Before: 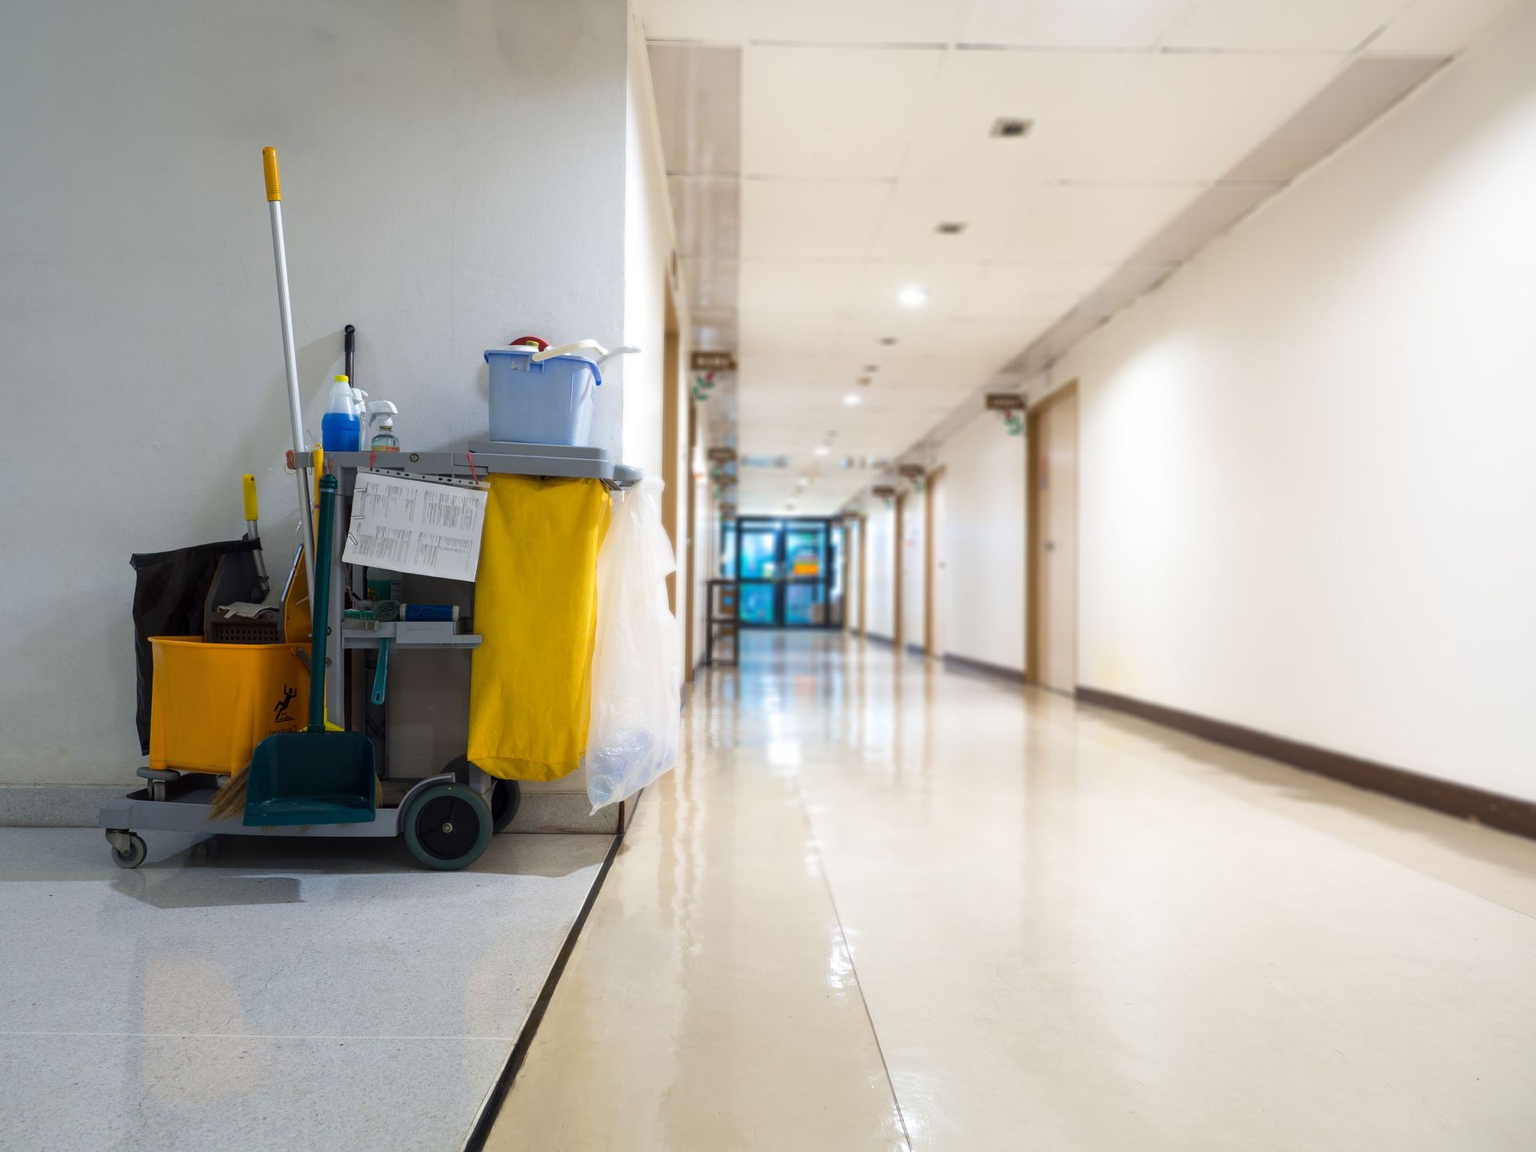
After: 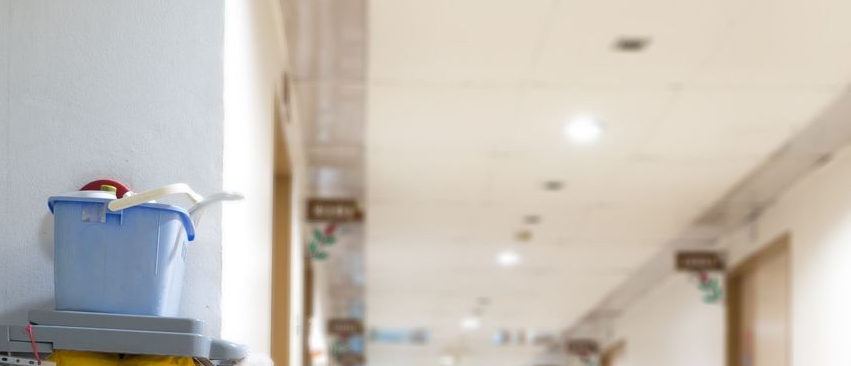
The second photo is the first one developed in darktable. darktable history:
crop: left 29.034%, top 16.783%, right 26.598%, bottom 57.754%
